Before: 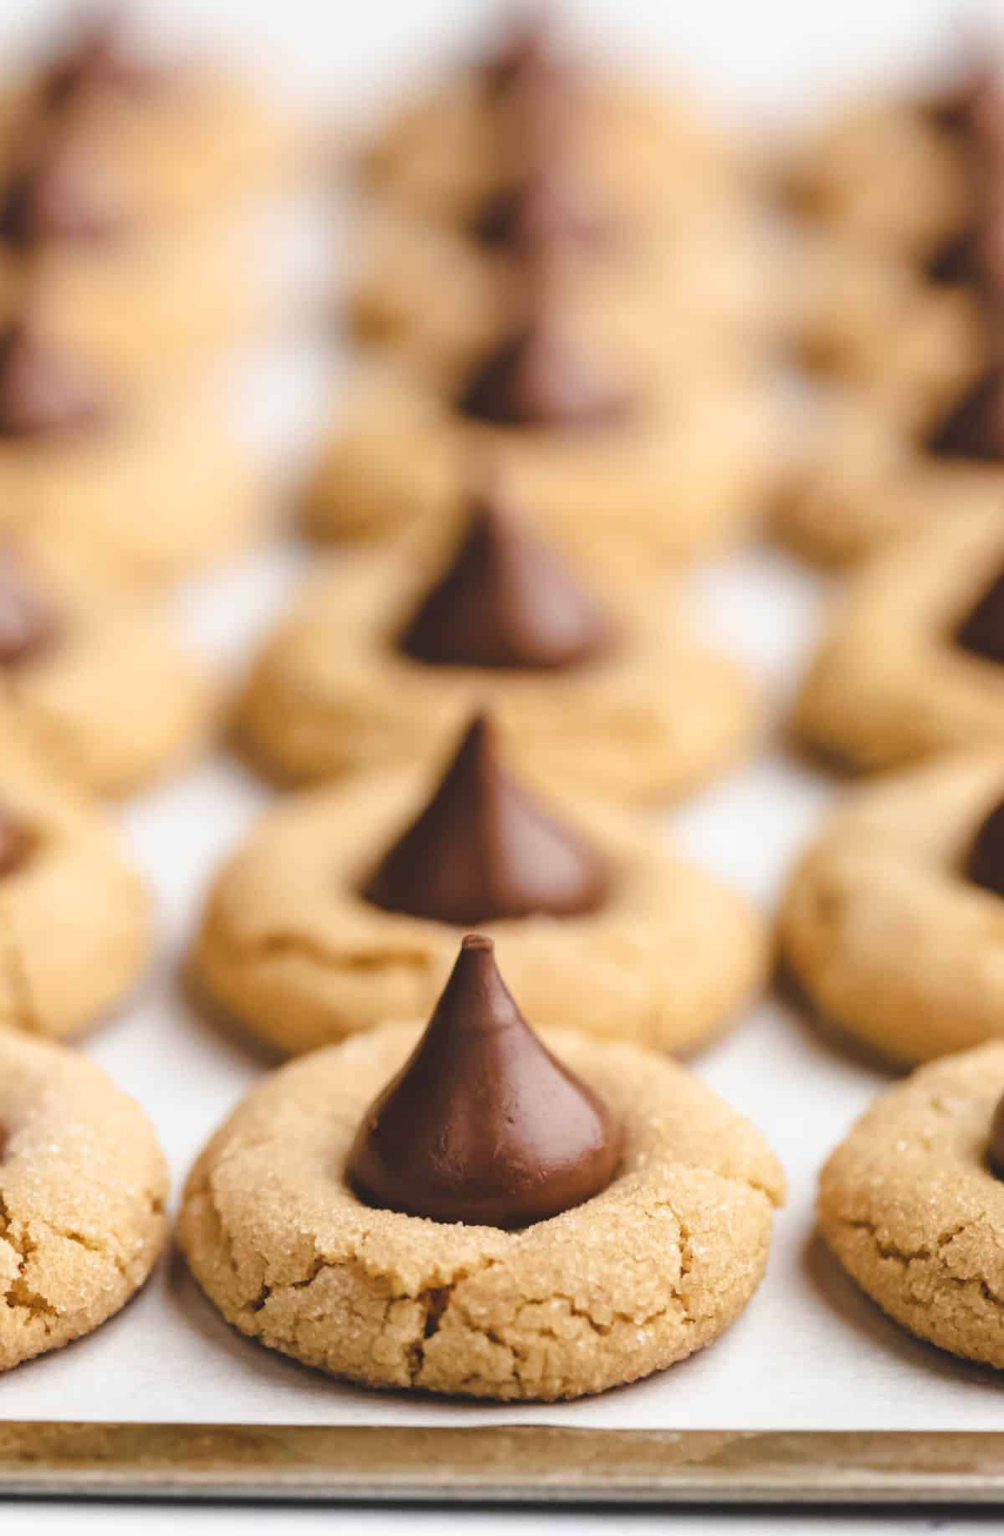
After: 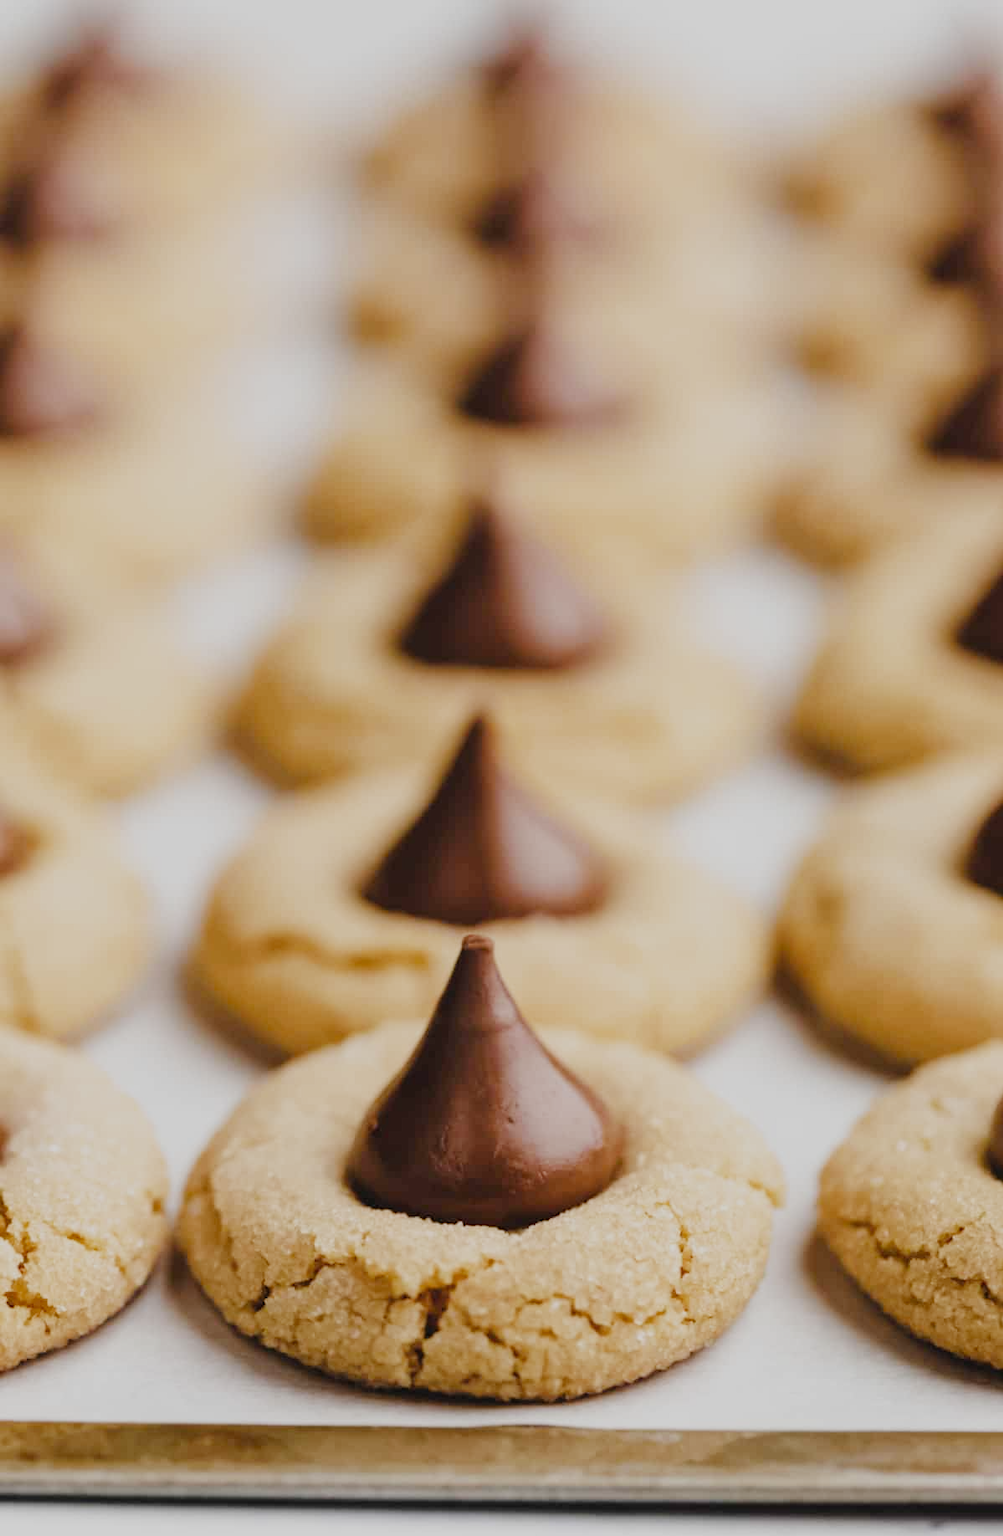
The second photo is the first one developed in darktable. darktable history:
filmic rgb: black relative exposure -7.65 EV, white relative exposure 4.56 EV, hardness 3.61, add noise in highlights 0.002, preserve chrominance no, color science v3 (2019), use custom middle-gray values true, contrast in highlights soft
